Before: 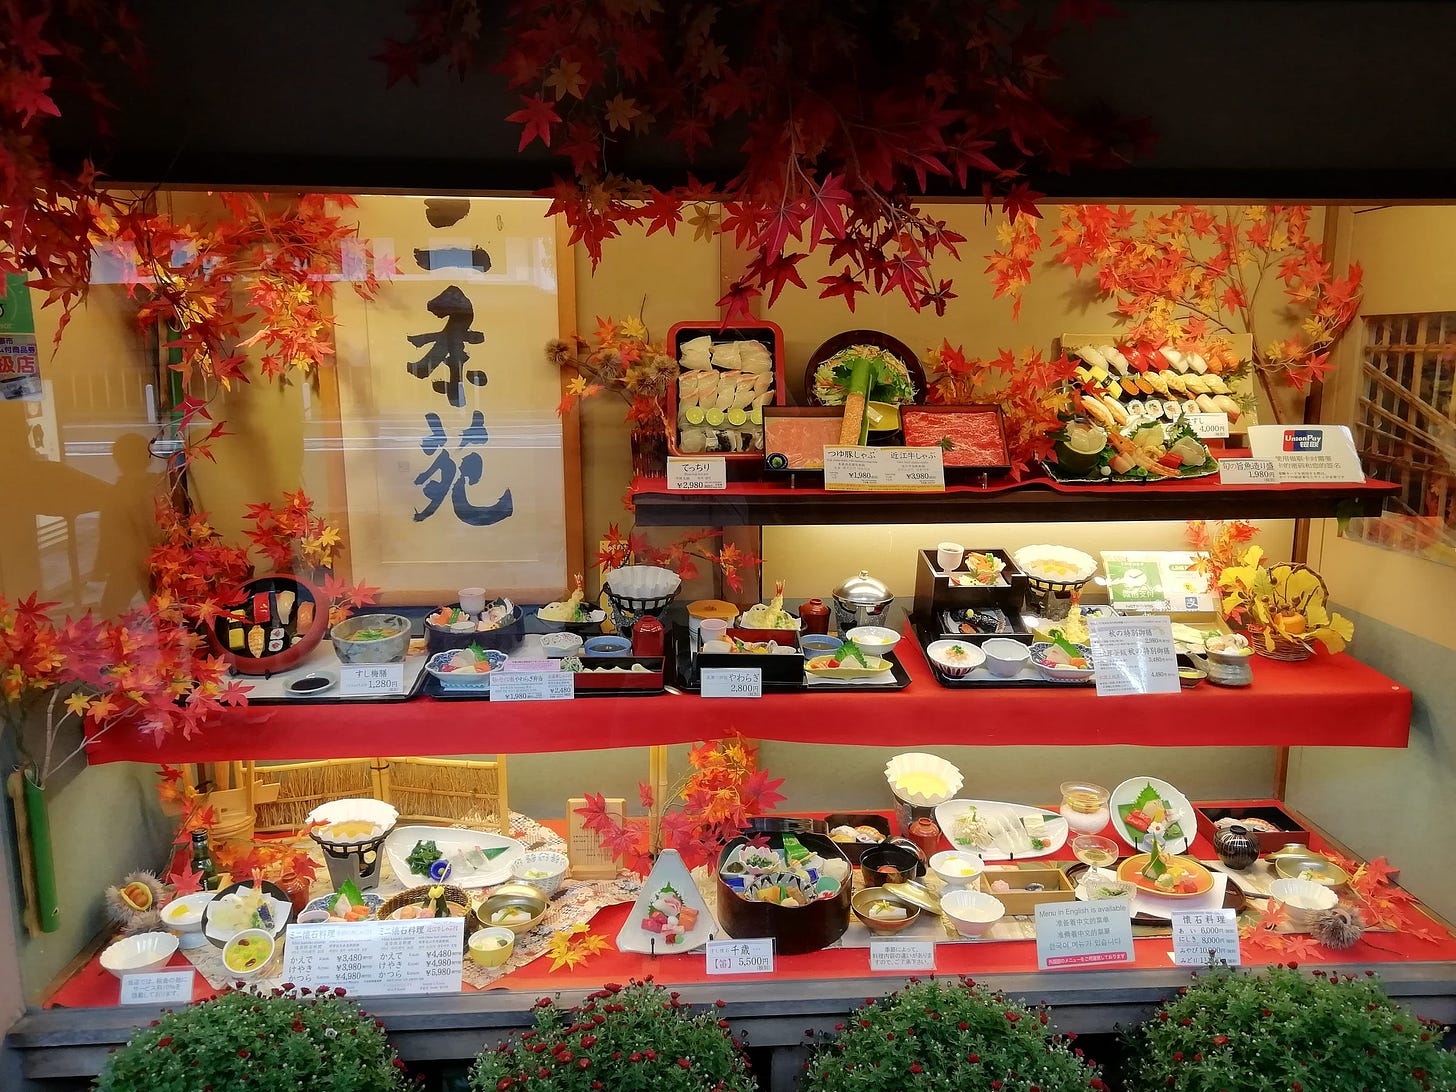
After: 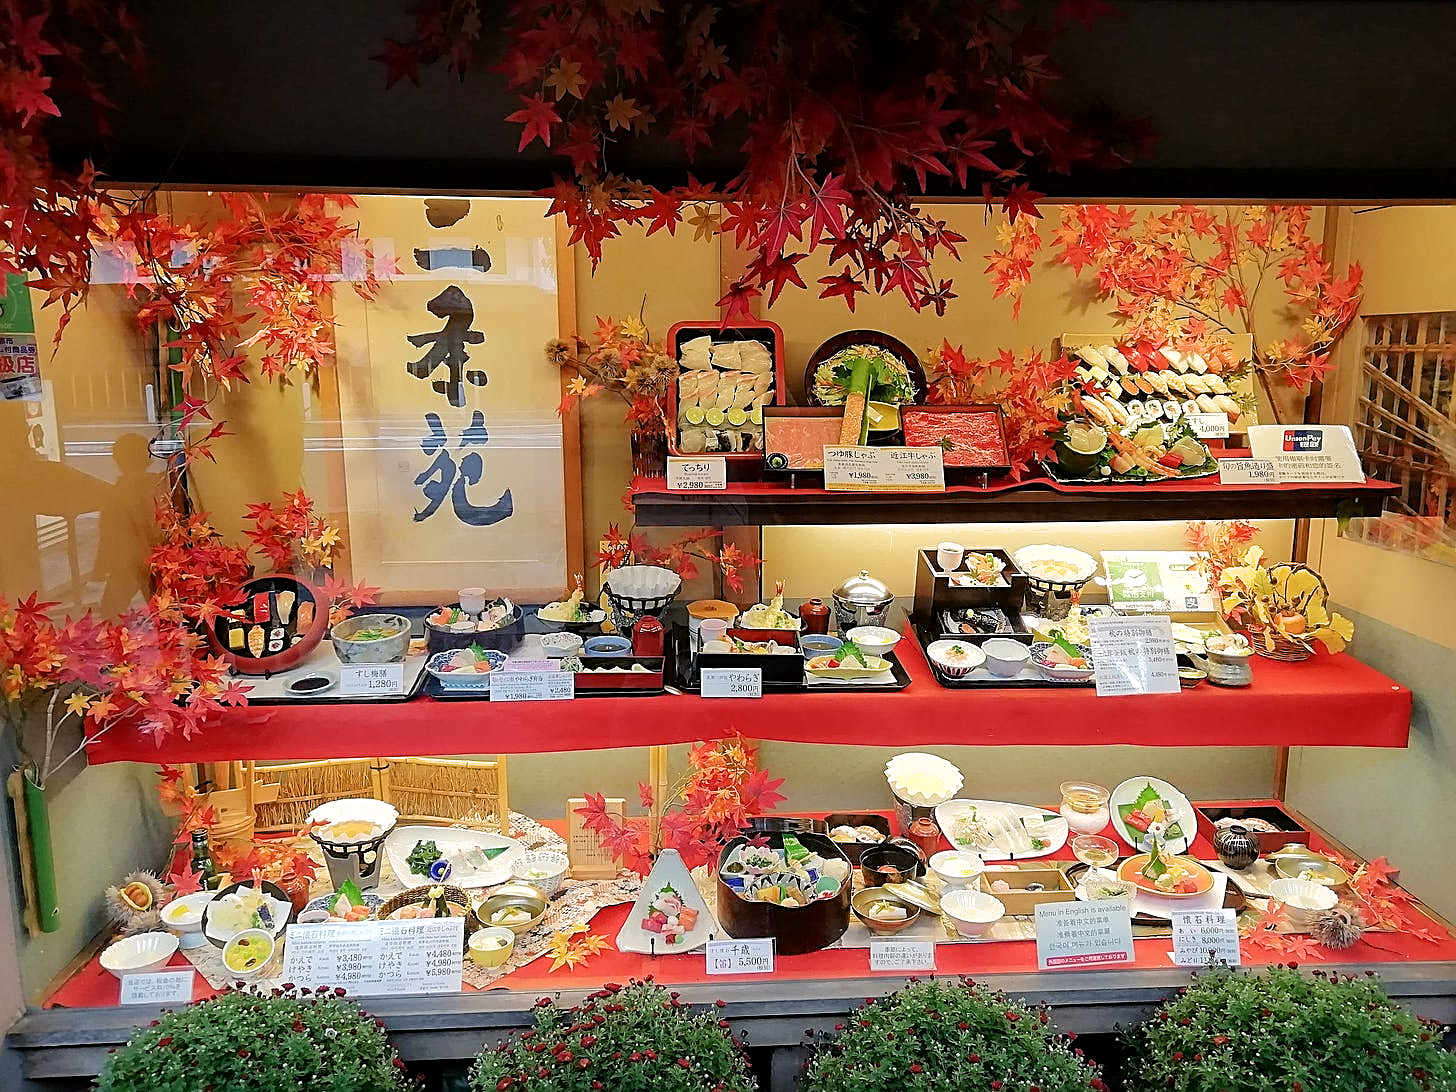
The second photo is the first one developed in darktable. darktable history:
exposure: exposure 0.571 EV, compensate highlight preservation false
sharpen: amount 0.89
filmic rgb: black relative exposure -15.13 EV, white relative exposure 3 EV, target black luminance 0%, hardness 9.33, latitude 98.65%, contrast 0.912, shadows ↔ highlights balance 0.603%
